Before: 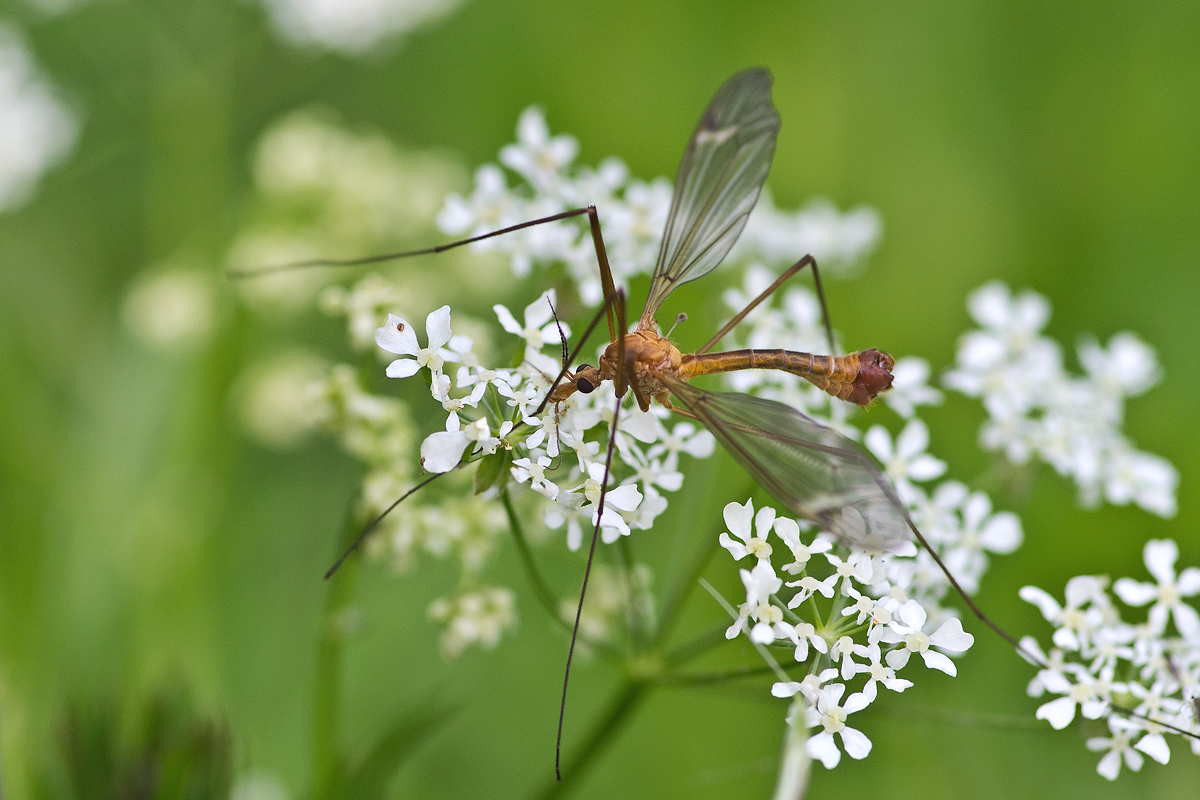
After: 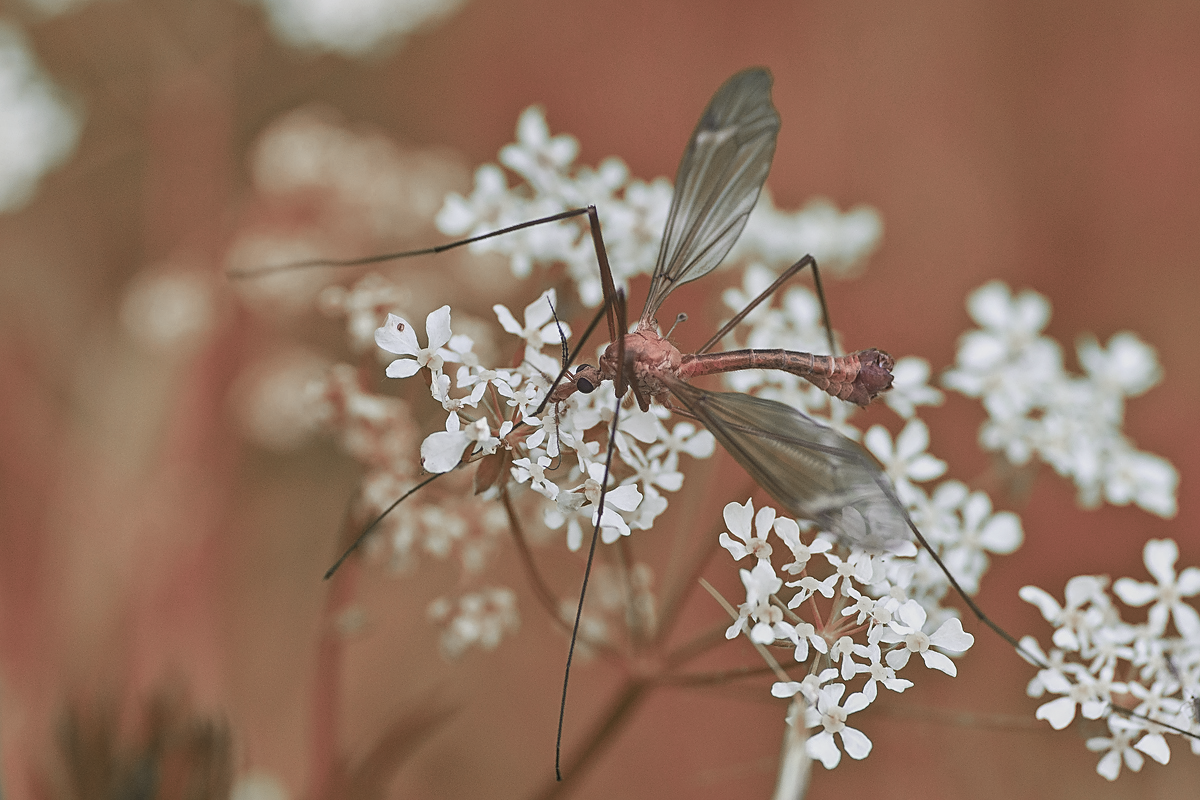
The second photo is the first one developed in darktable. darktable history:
sharpen: amount 0.495
color zones: curves: ch0 [(0.006, 0.385) (0.143, 0.563) (0.243, 0.321) (0.352, 0.464) (0.516, 0.456) (0.625, 0.5) (0.75, 0.5) (0.875, 0.5)]; ch1 [(0, 0.5) (0.134, 0.504) (0.246, 0.463) (0.421, 0.515) (0.5, 0.56) (0.625, 0.5) (0.75, 0.5) (0.875, 0.5)]; ch2 [(0, 0.5) (0.131, 0.426) (0.307, 0.289) (0.38, 0.188) (0.513, 0.216) (0.625, 0.548) (0.75, 0.468) (0.838, 0.396) (0.971, 0.311)], mix 101.9%
contrast brightness saturation: contrast -0.243, saturation -0.422
local contrast: on, module defaults
